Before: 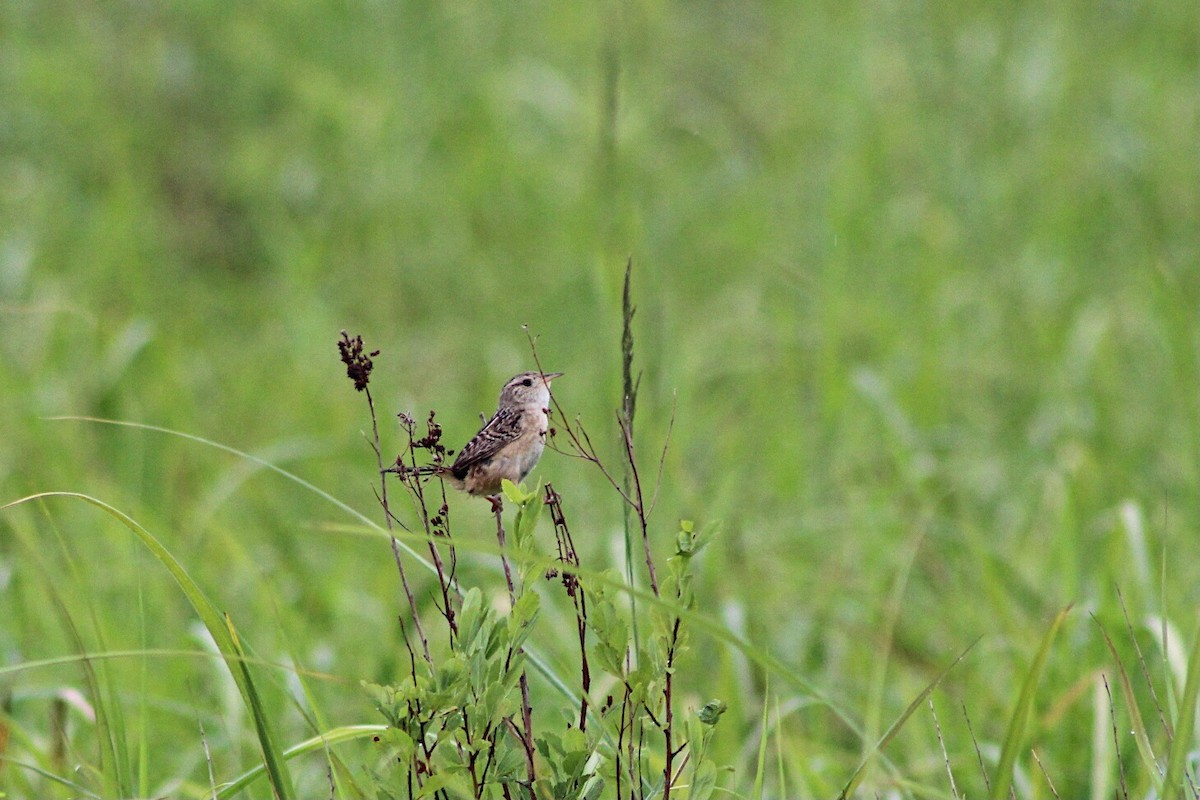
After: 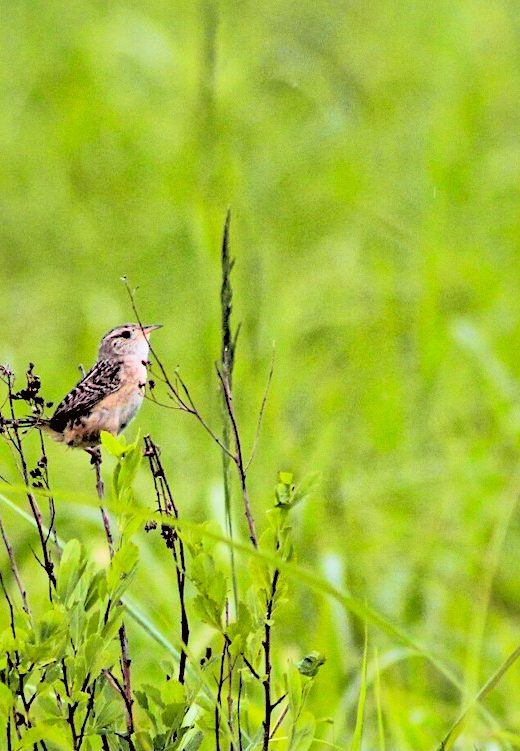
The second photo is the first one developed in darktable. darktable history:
tone equalizer: -8 EV -0.417 EV, -7 EV -0.389 EV, -6 EV -0.333 EV, -5 EV -0.222 EV, -3 EV 0.222 EV, -2 EV 0.333 EV, -1 EV 0.389 EV, +0 EV 0.417 EV, edges refinement/feathering 500, mask exposure compensation -1.57 EV, preserve details no
crop: left 33.452%, top 6.025%, right 23.155%
tone curve: curves: ch0 [(0, 0.005) (0.103, 0.097) (0.18, 0.22) (0.378, 0.482) (0.504, 0.631) (0.663, 0.801) (0.834, 0.914) (1, 0.971)]; ch1 [(0, 0) (0.172, 0.123) (0.324, 0.253) (0.396, 0.388) (0.478, 0.461) (0.499, 0.498) (0.522, 0.528) (0.604, 0.692) (0.704, 0.818) (1, 1)]; ch2 [(0, 0) (0.411, 0.424) (0.496, 0.5) (0.515, 0.519) (0.555, 0.585) (0.628, 0.703) (1, 1)], color space Lab, independent channels, preserve colors none
rotate and perspective: automatic cropping off
shadows and highlights: on, module defaults
rgb levels: levels [[0.029, 0.461, 0.922], [0, 0.5, 1], [0, 0.5, 1]]
